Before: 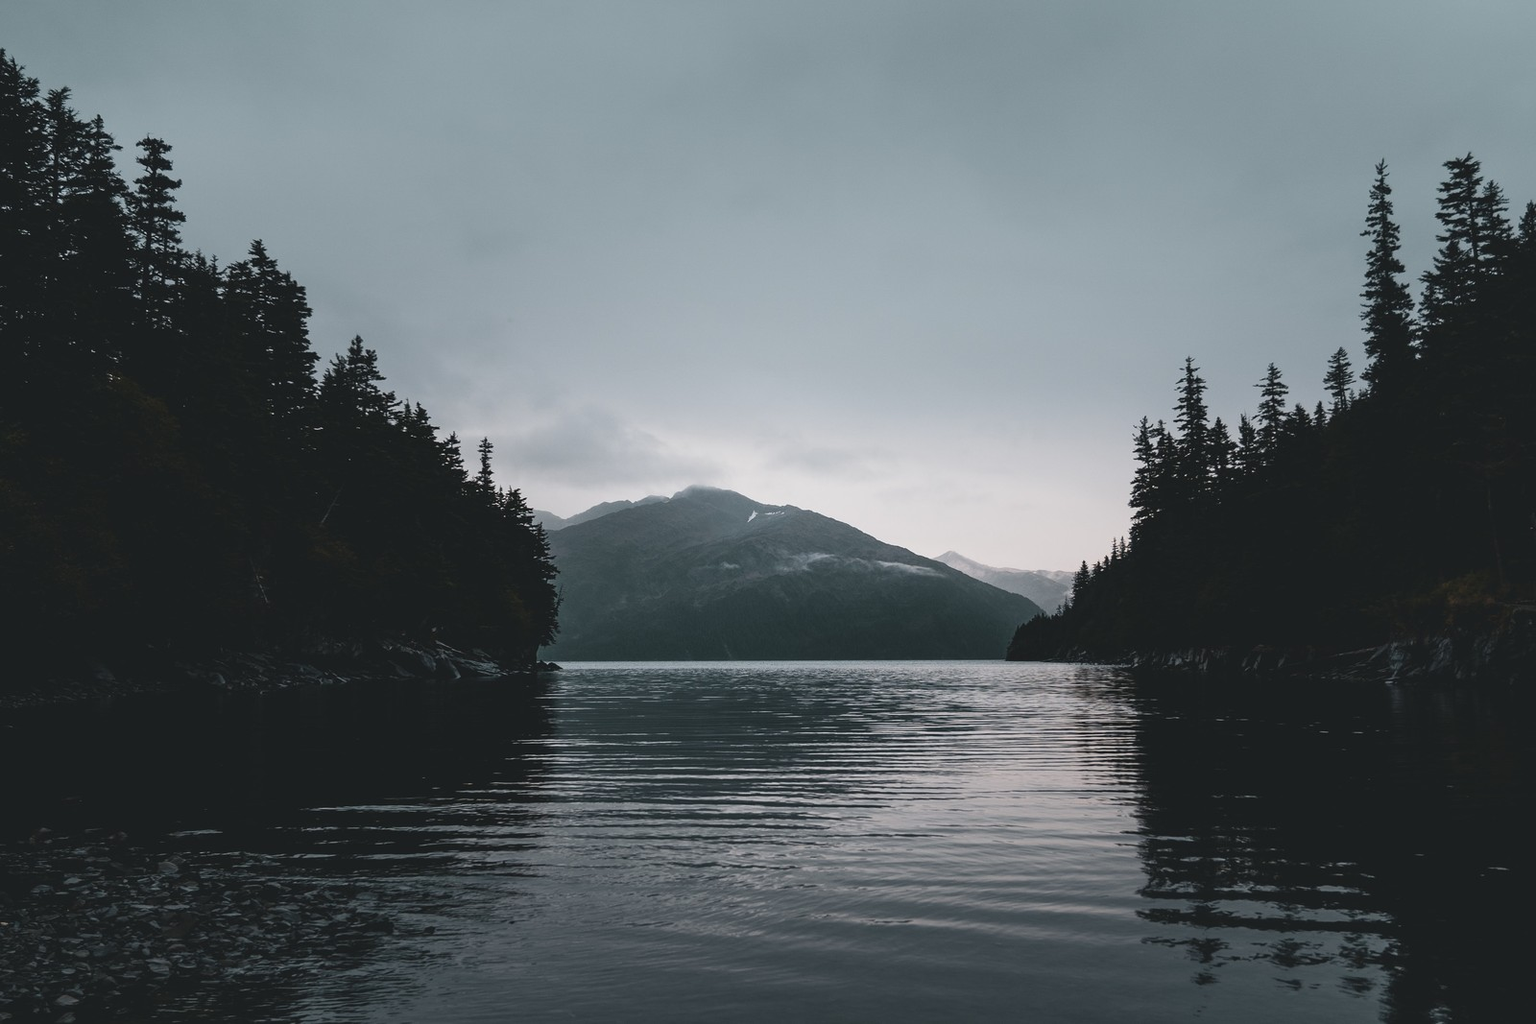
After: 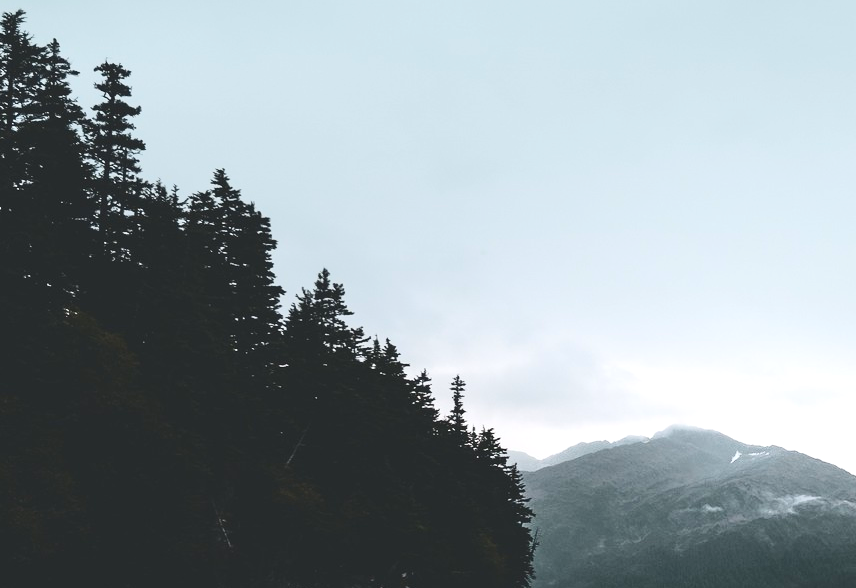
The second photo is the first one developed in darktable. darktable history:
tone curve: curves: ch0 [(0, 0) (0.003, 0.045) (0.011, 0.054) (0.025, 0.069) (0.044, 0.083) (0.069, 0.101) (0.1, 0.119) (0.136, 0.146) (0.177, 0.177) (0.224, 0.221) (0.277, 0.277) (0.335, 0.362) (0.399, 0.452) (0.468, 0.571) (0.543, 0.666) (0.623, 0.758) (0.709, 0.853) (0.801, 0.896) (0.898, 0.945) (1, 1)], color space Lab, independent channels, preserve colors none
exposure: exposure 0.779 EV, compensate exposure bias true, compensate highlight preservation false
crop and rotate: left 3.03%, top 7.667%, right 43.412%, bottom 37.165%
